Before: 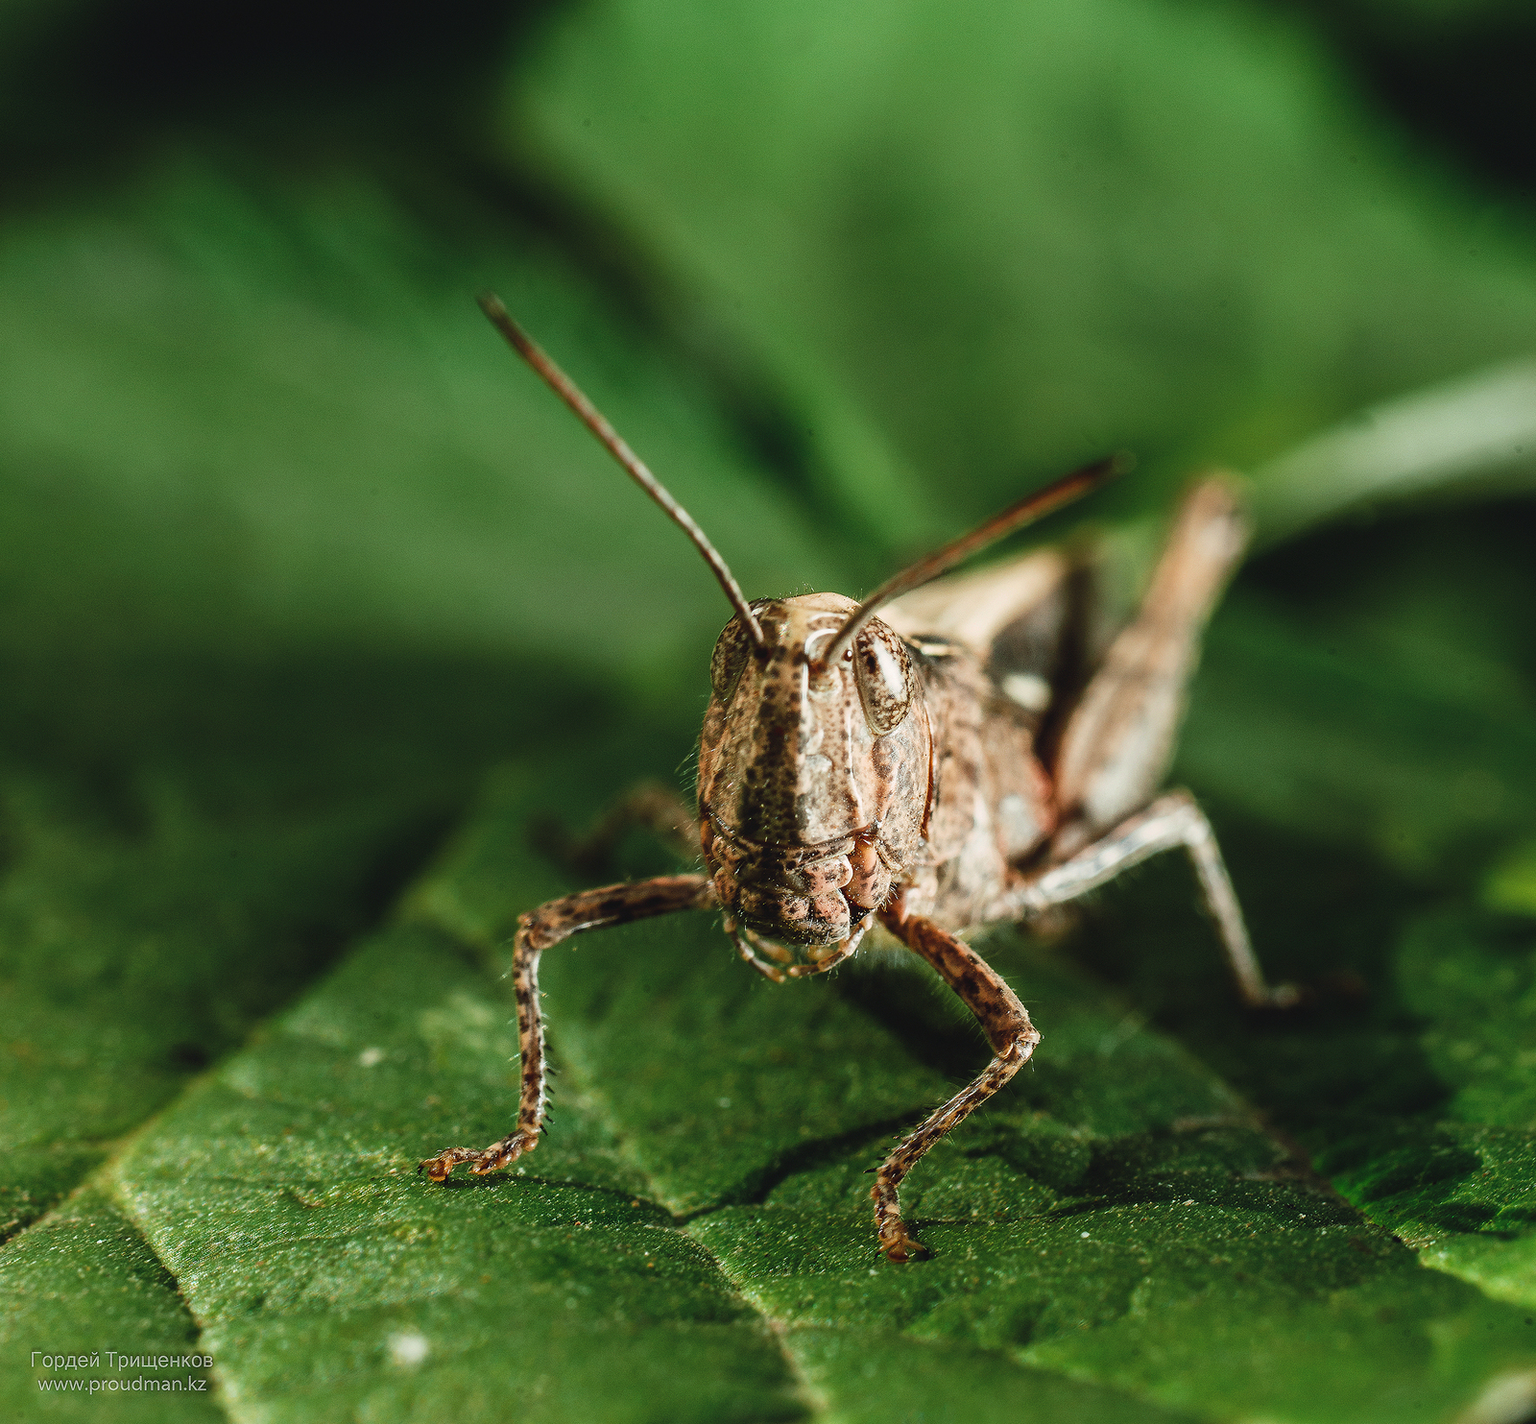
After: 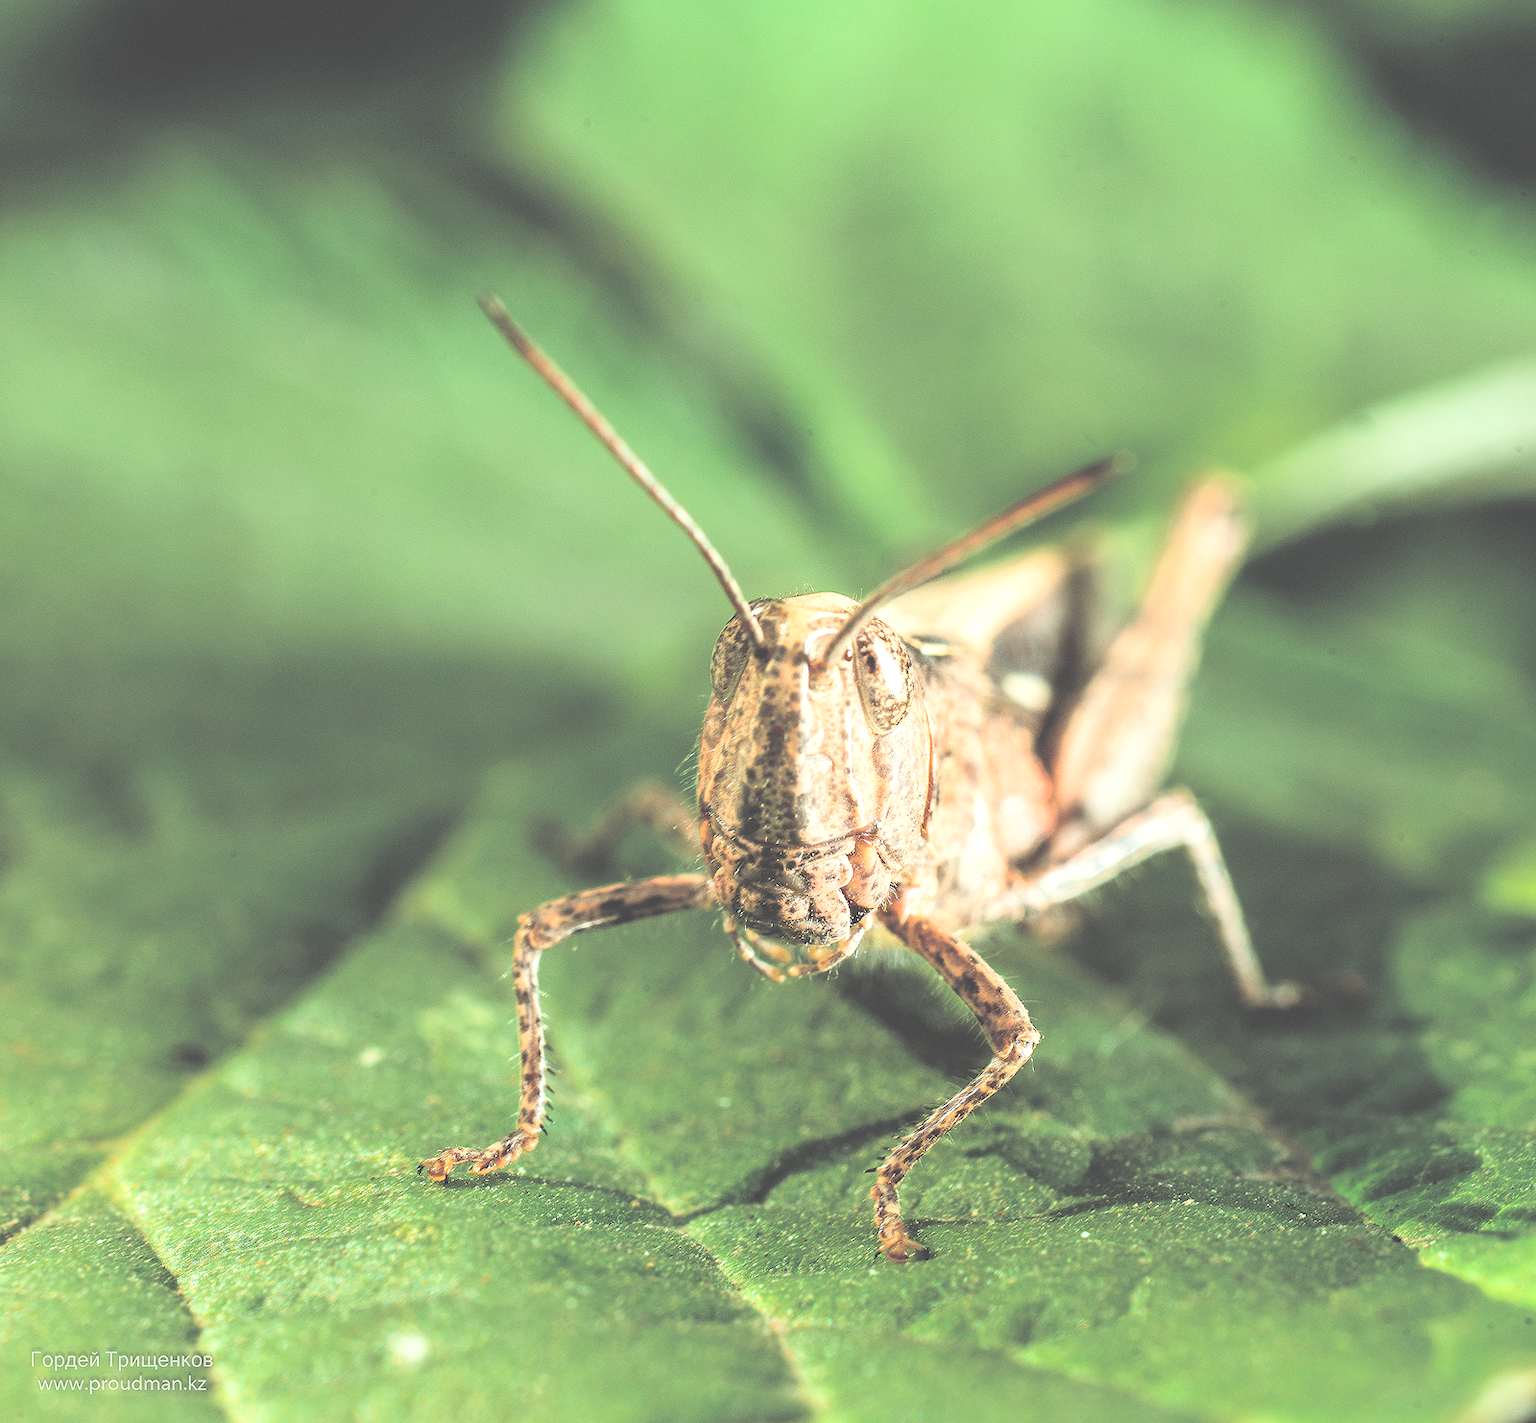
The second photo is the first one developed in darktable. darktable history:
contrast brightness saturation: brightness 1
tone equalizer: -8 EV -0.75 EV, -7 EV -0.7 EV, -6 EV -0.6 EV, -5 EV -0.4 EV, -3 EV 0.4 EV, -2 EV 0.6 EV, -1 EV 0.7 EV, +0 EV 0.75 EV, edges refinement/feathering 500, mask exposure compensation -1.57 EV, preserve details no
